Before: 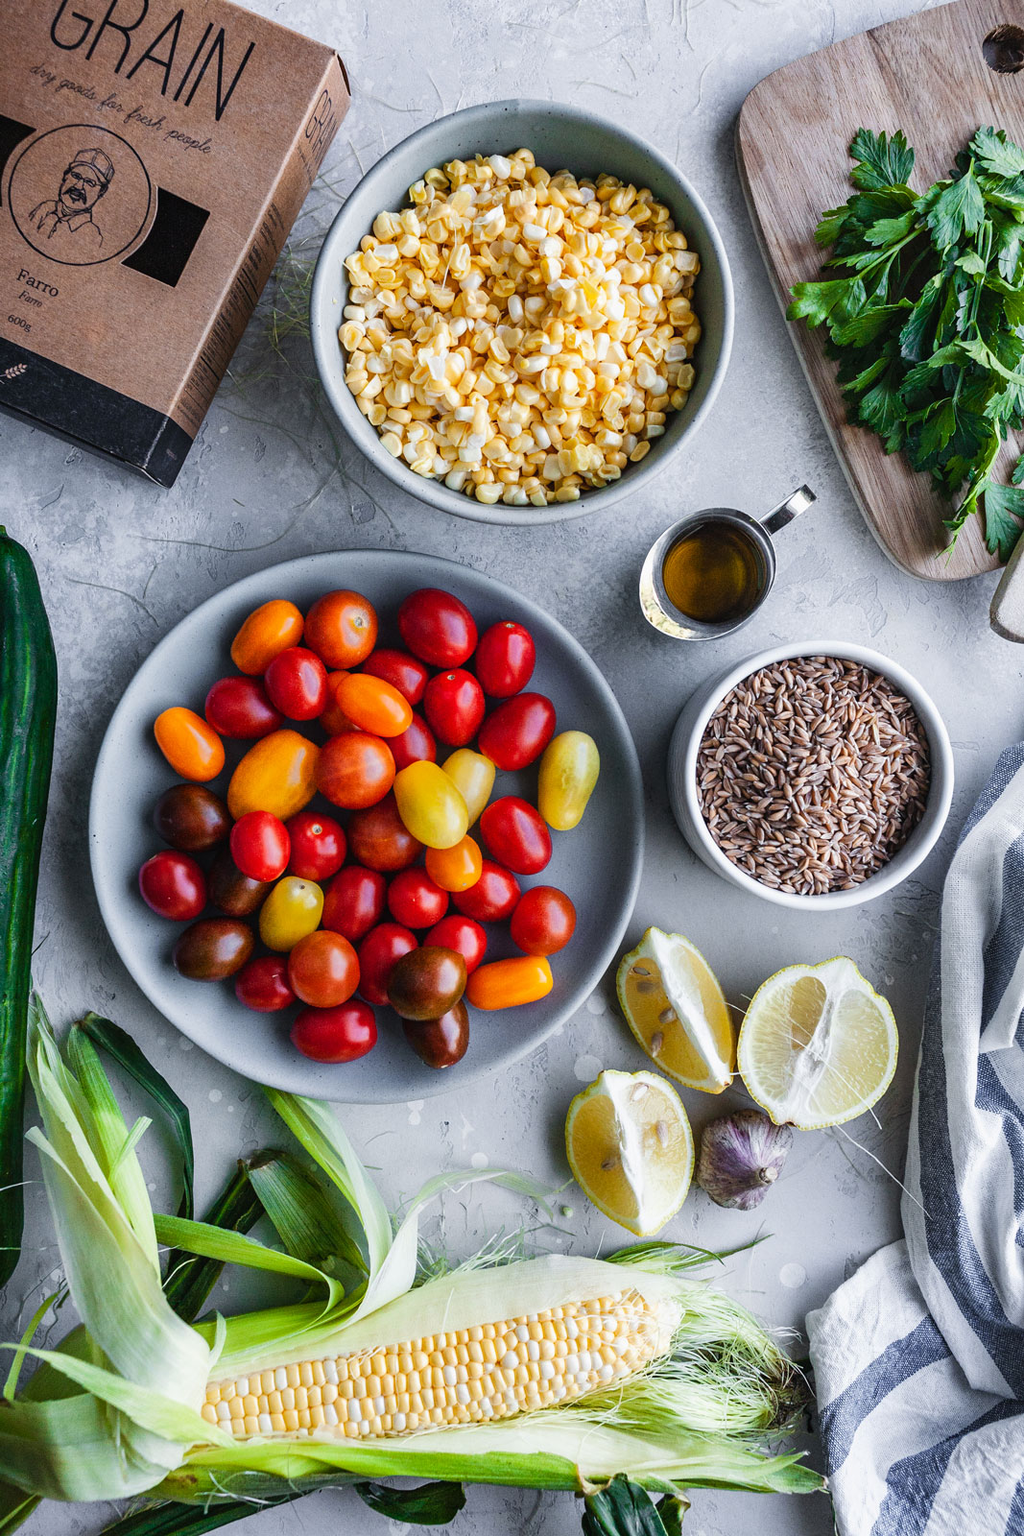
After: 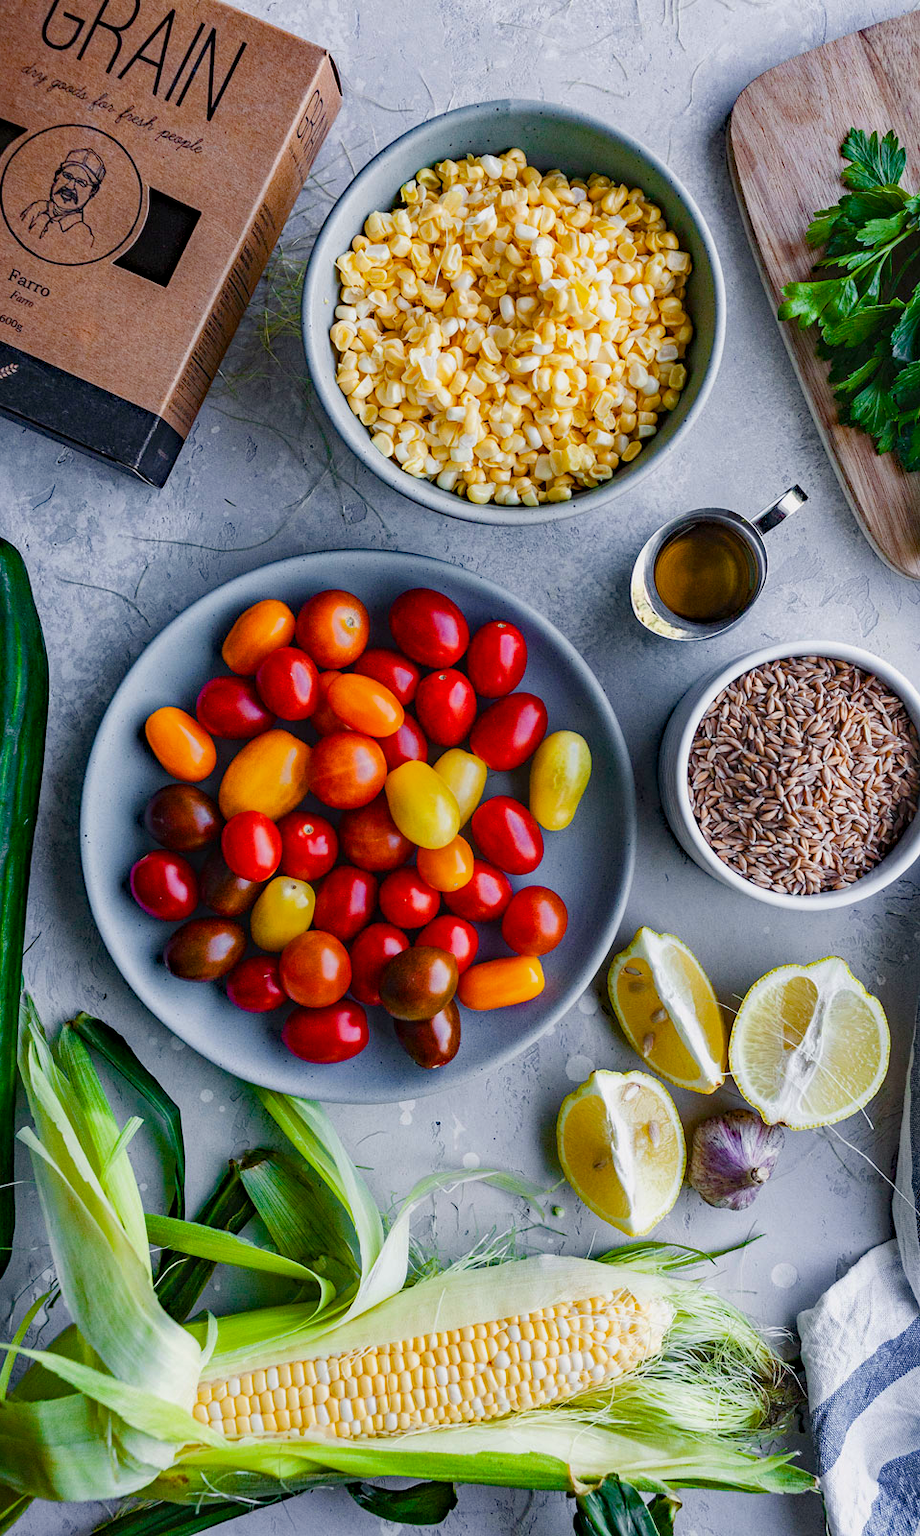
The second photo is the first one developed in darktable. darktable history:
color balance rgb: perceptual saturation grading › global saturation 20.204%, perceptual saturation grading › highlights -19.706%, perceptual saturation grading › shadows 29.39%, contrast -9.35%
crop and rotate: left 0.922%, right 9.182%
haze removal: strength 0.393, distance 0.218, compatibility mode true, adaptive false
